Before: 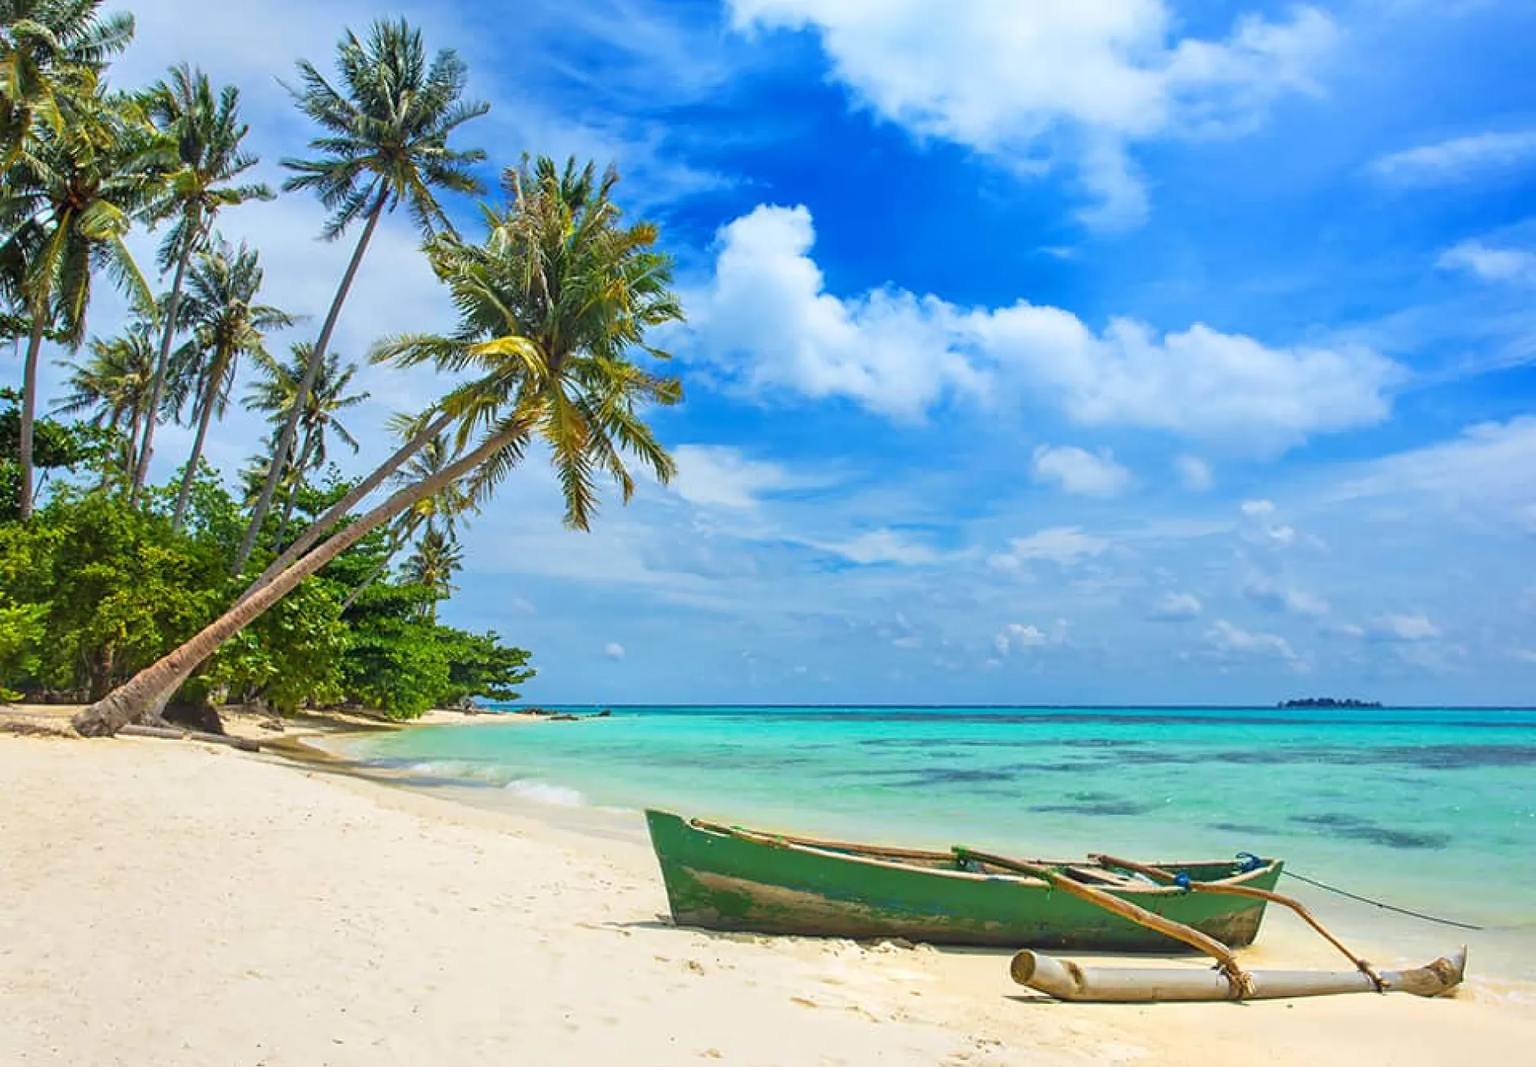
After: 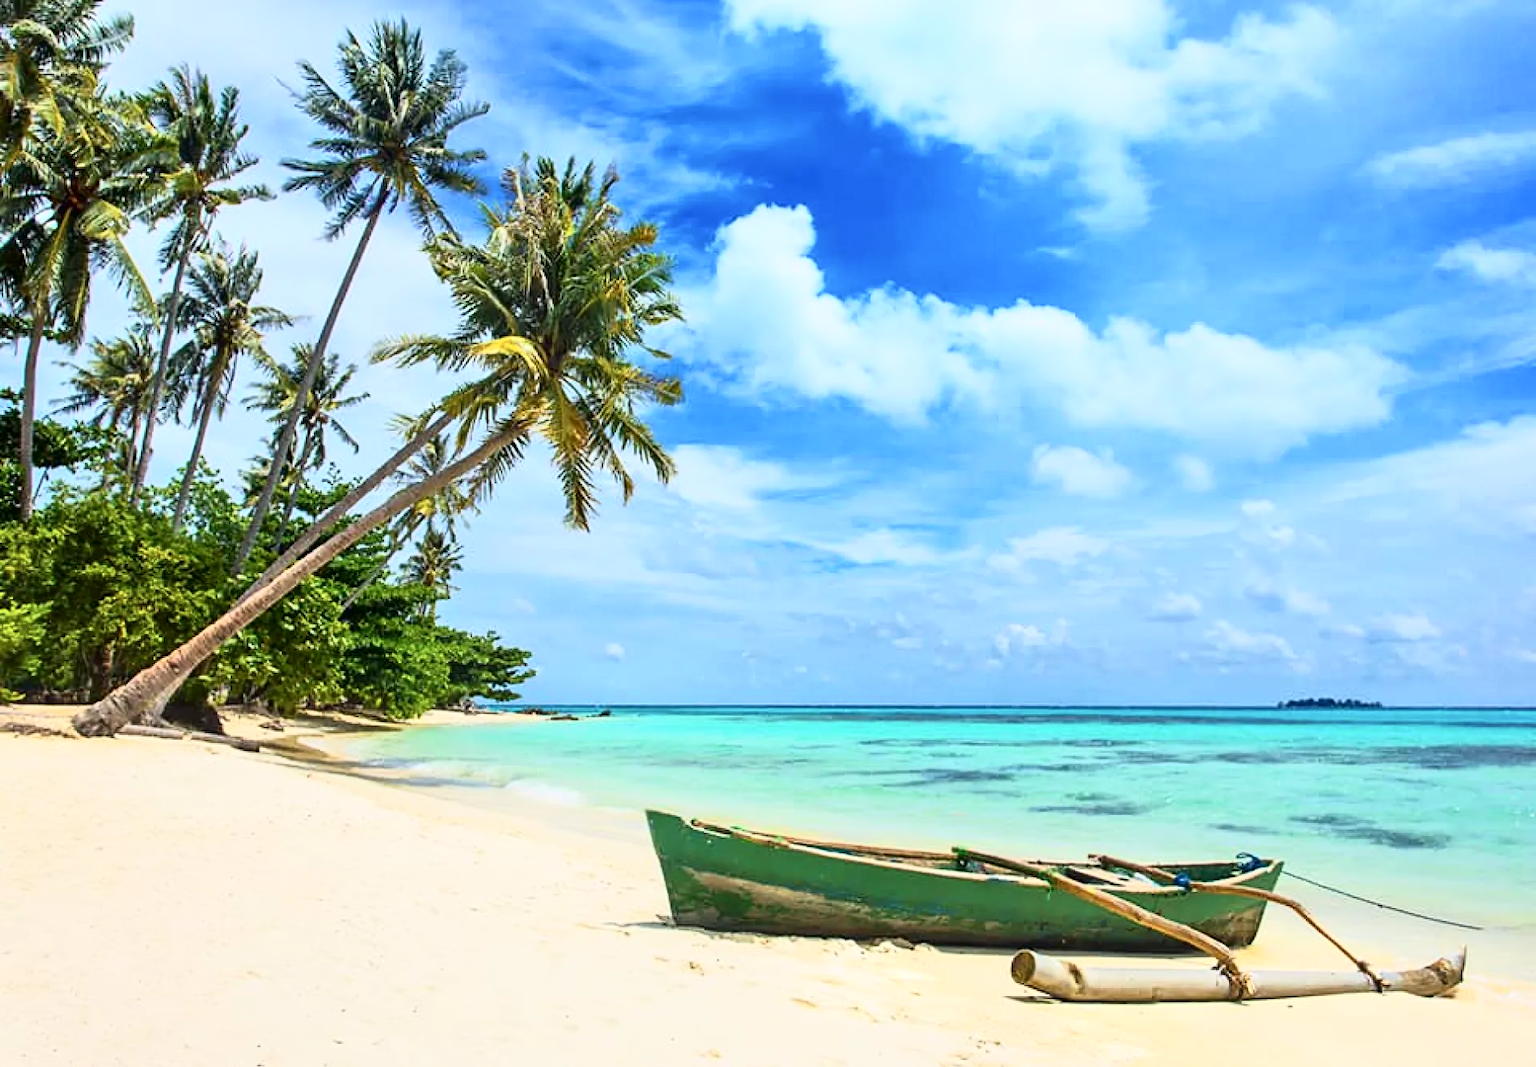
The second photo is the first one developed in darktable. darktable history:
tone equalizer: edges refinement/feathering 500, mask exposure compensation -1.57 EV, preserve details no
tone curve: curves: ch0 [(0.016, 0.011) (0.084, 0.026) (0.469, 0.508) (0.721, 0.862) (1, 1)], color space Lab, independent channels, preserve colors none
